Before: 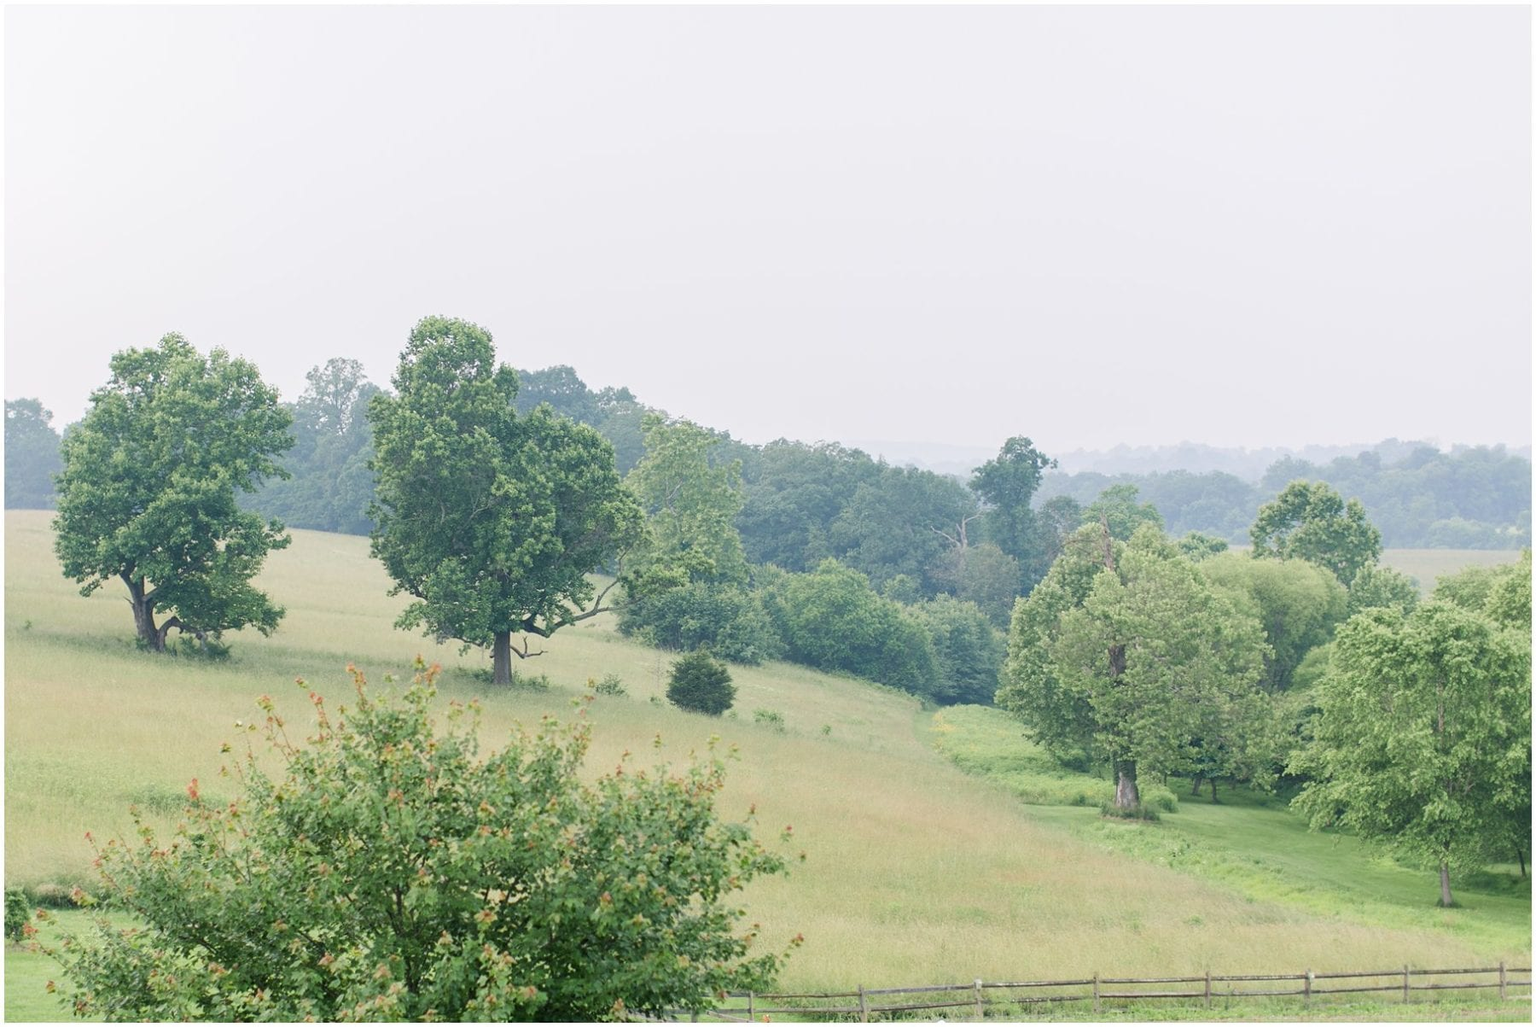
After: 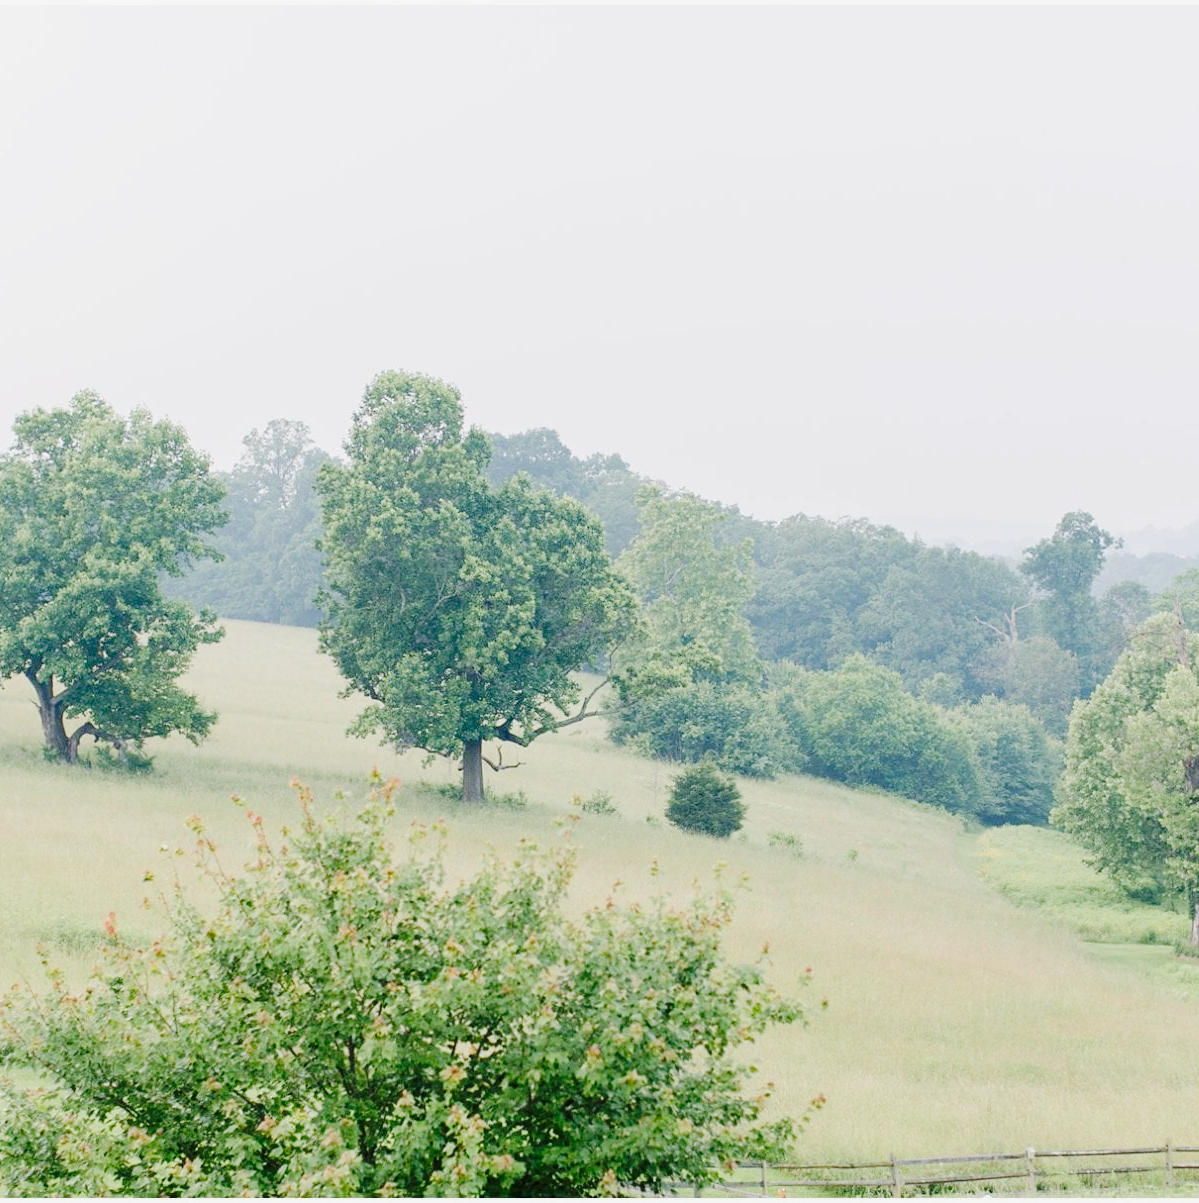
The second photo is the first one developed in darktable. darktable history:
crop and rotate: left 6.448%, right 26.898%
tone curve: curves: ch0 [(0.014, 0) (0.13, 0.09) (0.227, 0.211) (0.33, 0.395) (0.494, 0.615) (0.662, 0.76) (0.795, 0.846) (1, 0.969)]; ch1 [(0, 0) (0.366, 0.367) (0.447, 0.416) (0.473, 0.484) (0.504, 0.502) (0.525, 0.518) (0.564, 0.601) (0.634, 0.66) (0.746, 0.804) (1, 1)]; ch2 [(0, 0) (0.333, 0.346) (0.375, 0.375) (0.424, 0.43) (0.476, 0.498) (0.496, 0.505) (0.517, 0.522) (0.548, 0.548) (0.579, 0.618) (0.651, 0.674) (0.688, 0.728) (1, 1)], preserve colors none
